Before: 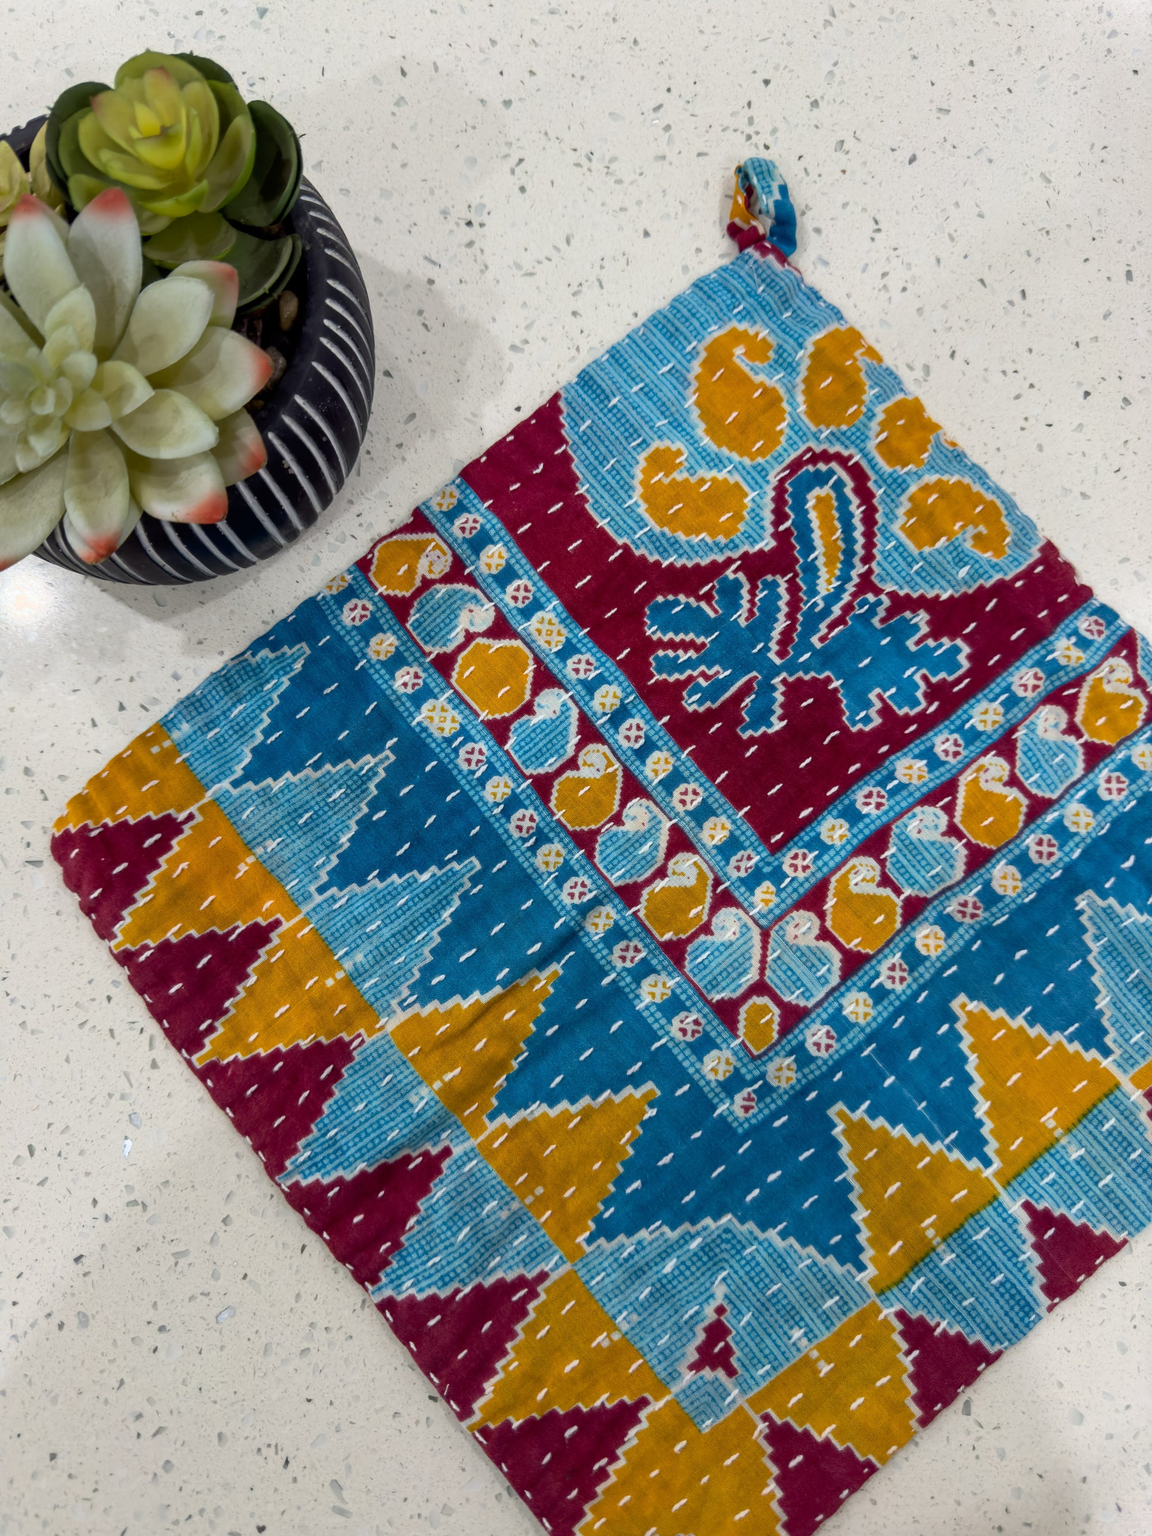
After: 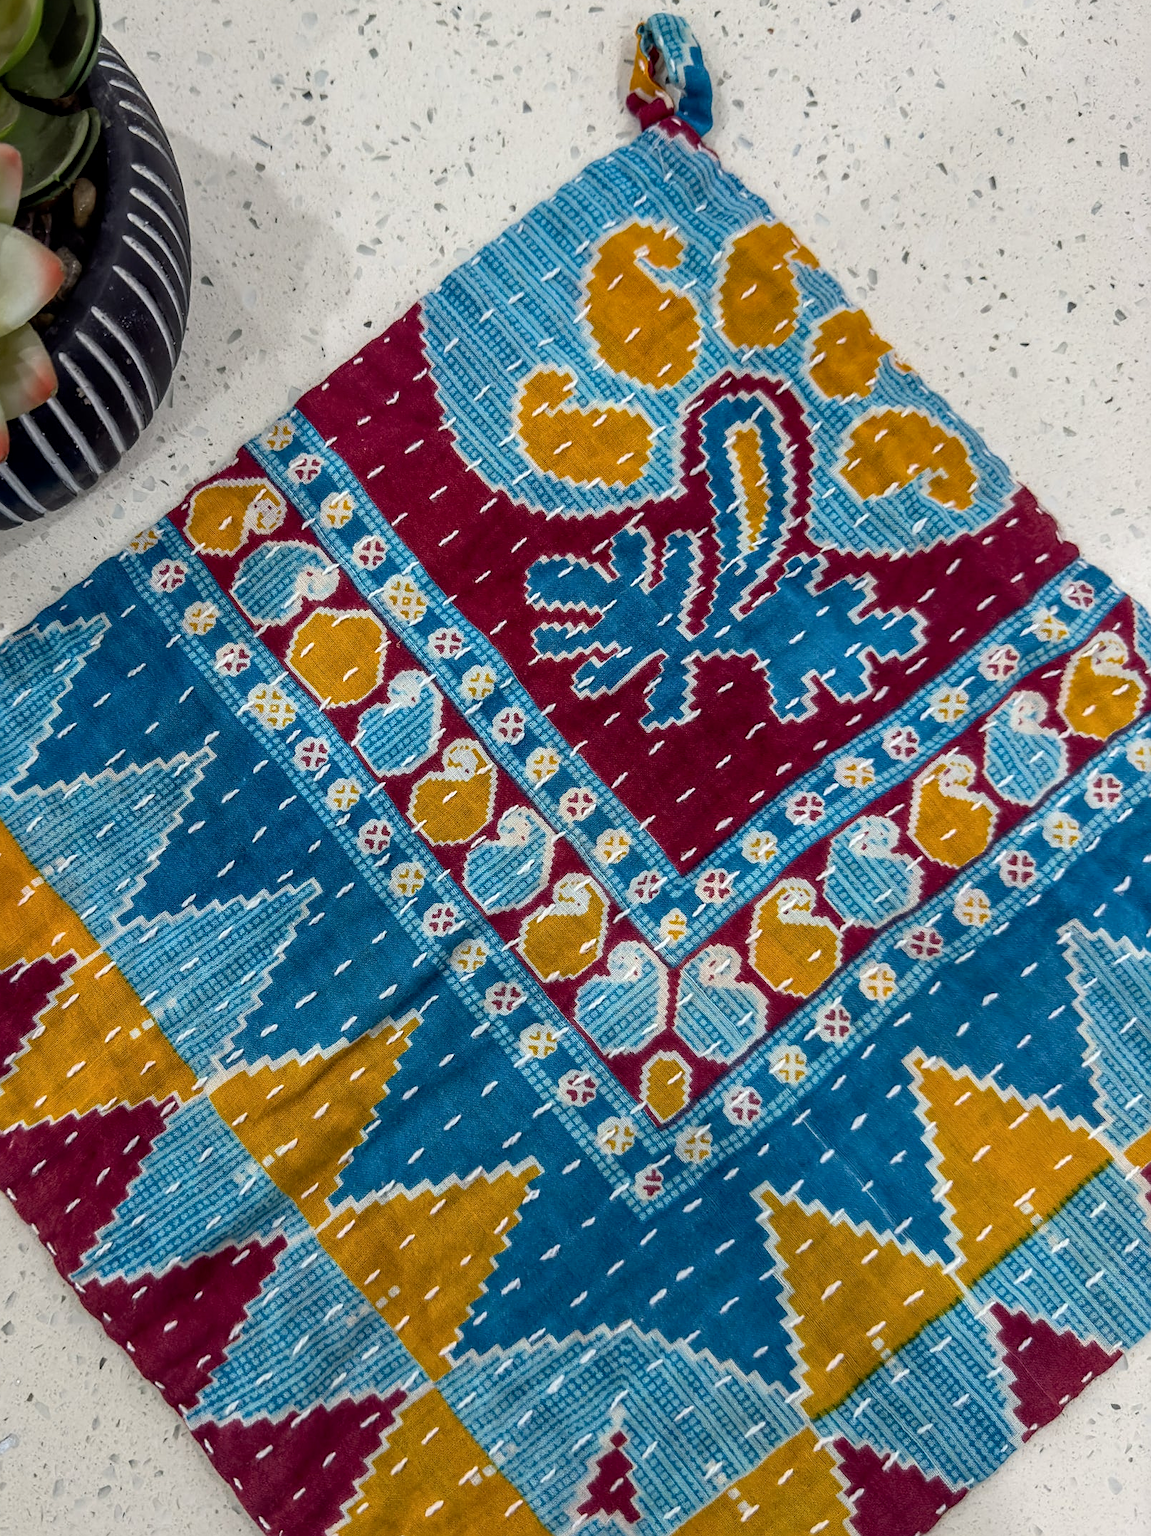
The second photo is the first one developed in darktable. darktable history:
crop: left 19.159%, top 9.58%, bottom 9.58%
local contrast: on, module defaults
sharpen: on, module defaults
